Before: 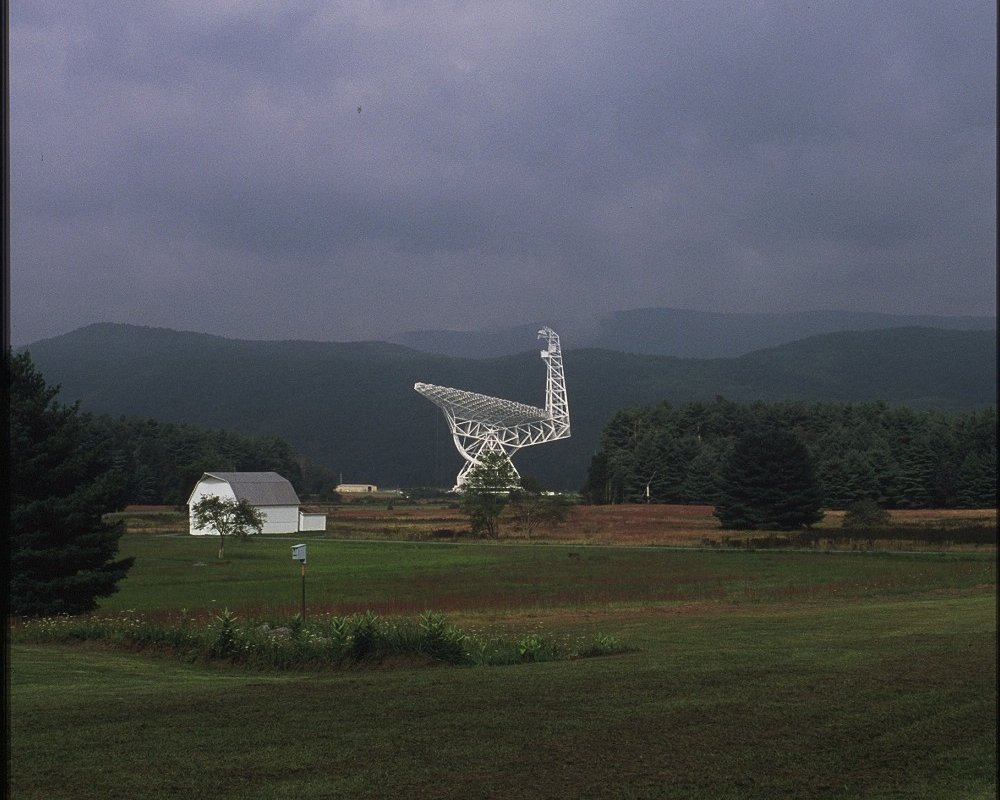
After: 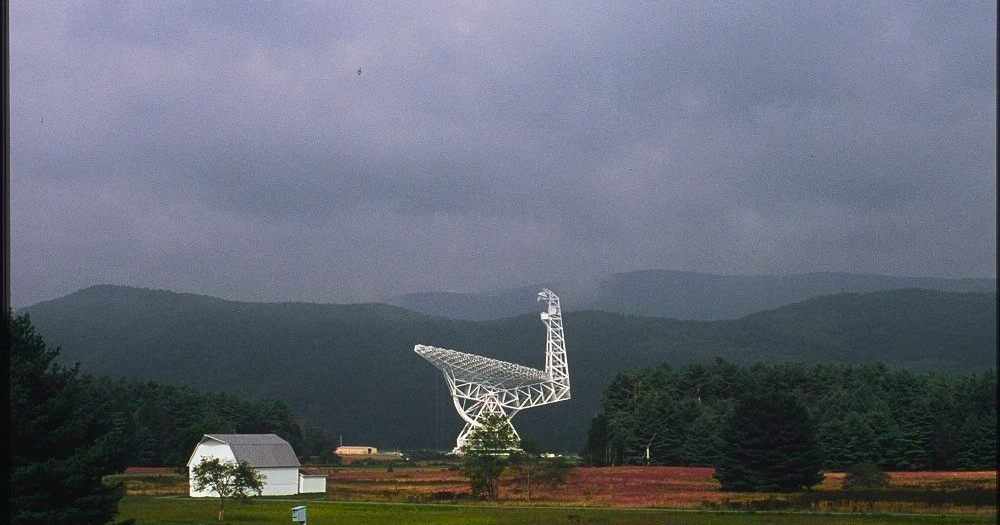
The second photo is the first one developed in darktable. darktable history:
exposure: exposure 0.3 EV, compensate highlight preservation false
tone curve: curves: ch0 [(0, 0.01) (0.037, 0.032) (0.131, 0.108) (0.275, 0.258) (0.483, 0.512) (0.61, 0.661) (0.696, 0.742) (0.792, 0.834) (0.911, 0.936) (0.997, 0.995)]; ch1 [(0, 0) (0.308, 0.29) (0.425, 0.411) (0.503, 0.502) (0.551, 0.563) (0.683, 0.706) (0.746, 0.77) (1, 1)]; ch2 [(0, 0) (0.246, 0.233) (0.36, 0.352) (0.415, 0.415) (0.485, 0.487) (0.502, 0.502) (0.525, 0.523) (0.545, 0.552) (0.587, 0.6) (0.636, 0.652) (0.711, 0.729) (0.845, 0.855) (0.998, 0.977)], color space Lab, independent channels, preserve colors none
color zones: curves: ch1 [(0.24, 0.634) (0.75, 0.5)]; ch2 [(0.253, 0.437) (0.745, 0.491)], mix 102.12%
crop and rotate: top 4.848%, bottom 29.503%
